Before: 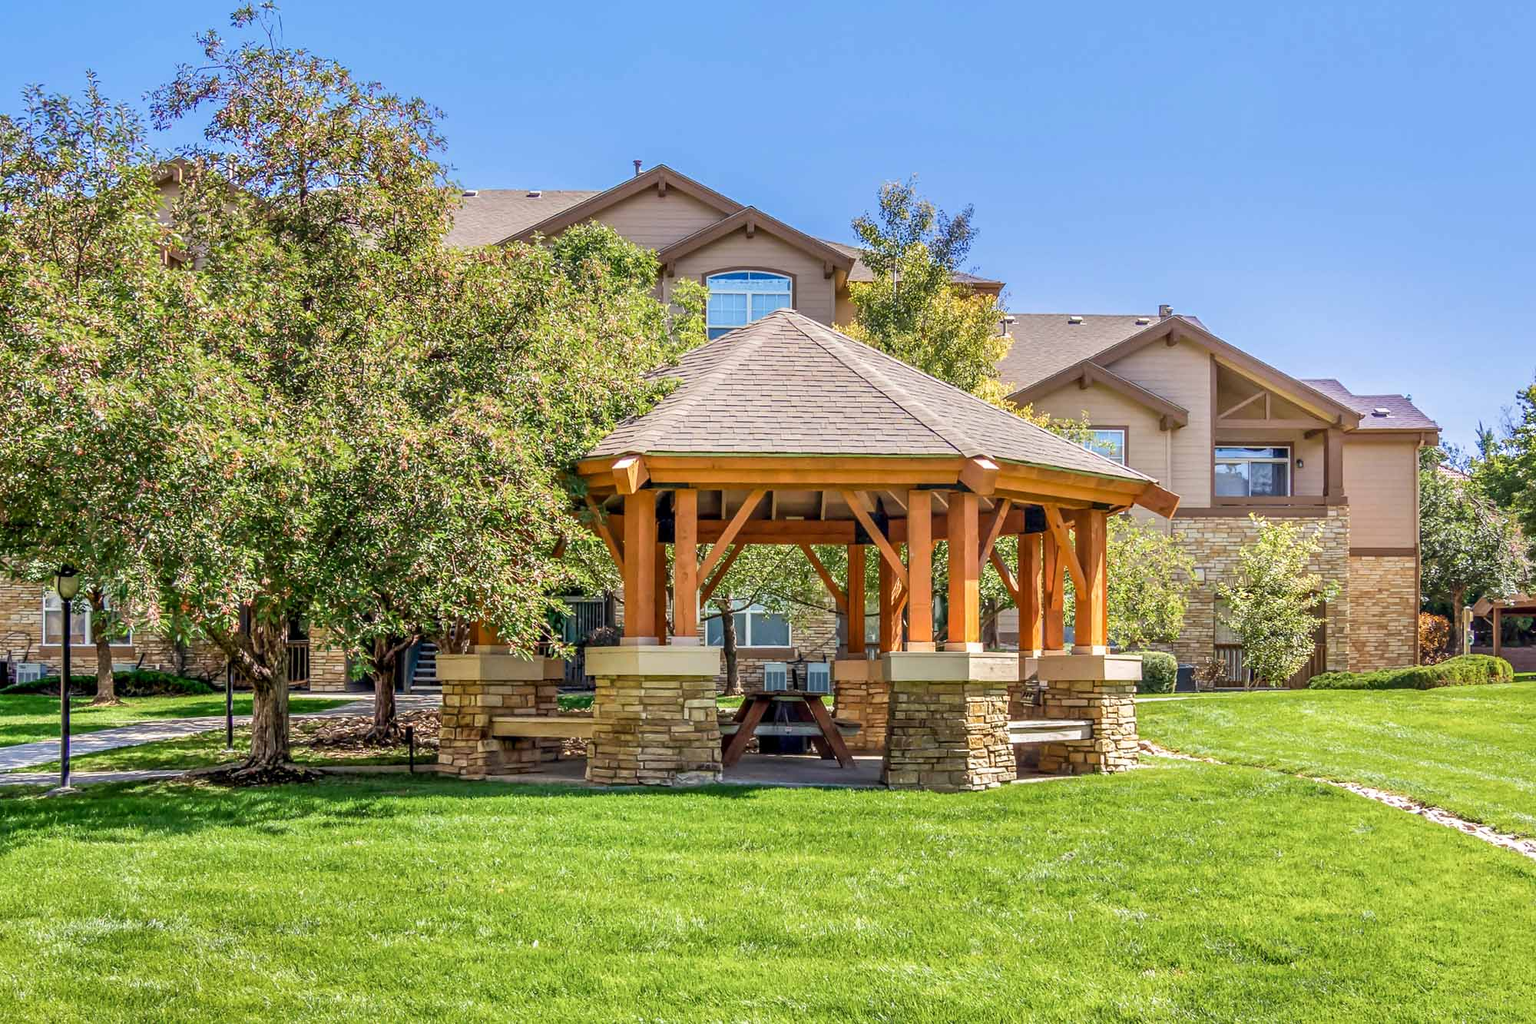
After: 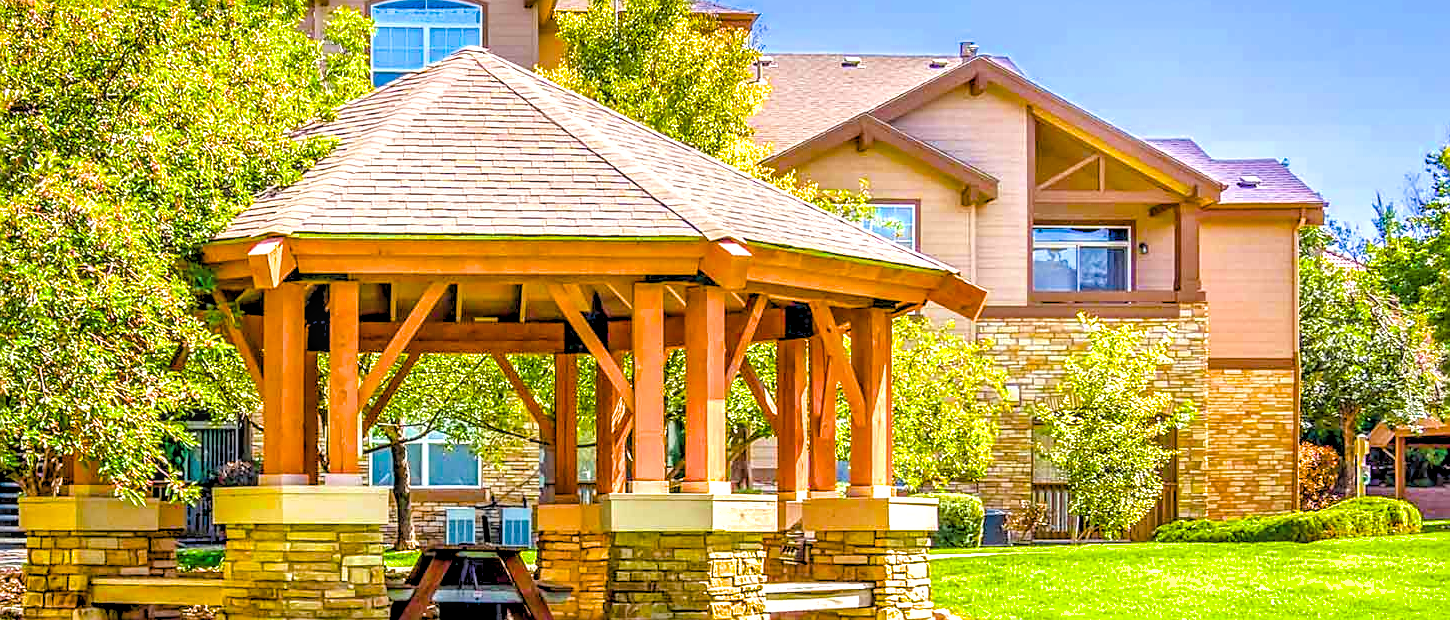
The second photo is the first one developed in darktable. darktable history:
local contrast: on, module defaults
crop and rotate: left 27.455%, top 26.674%, bottom 26.77%
filmic rgb: black relative exposure -8.01 EV, white relative exposure 4.05 EV, hardness 4.12
sharpen: on, module defaults
shadows and highlights: on, module defaults
color balance rgb: shadows lift › chroma 0.666%, shadows lift › hue 115.78°, power › hue 329.93°, perceptual saturation grading › global saturation 37.175%, perceptual saturation grading › shadows 35.98%, global vibrance 44.43%
exposure: exposure 1.151 EV, compensate exposure bias true, compensate highlight preservation false
levels: levels [0.062, 0.494, 0.925]
